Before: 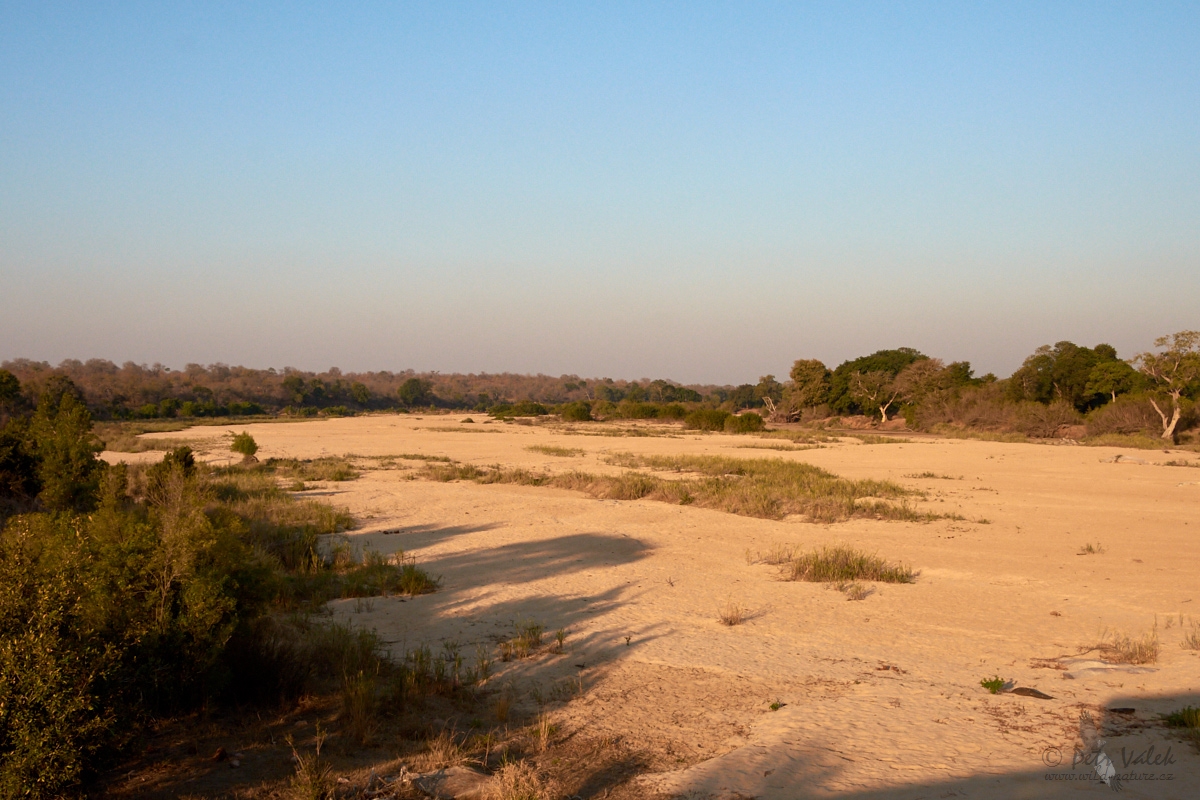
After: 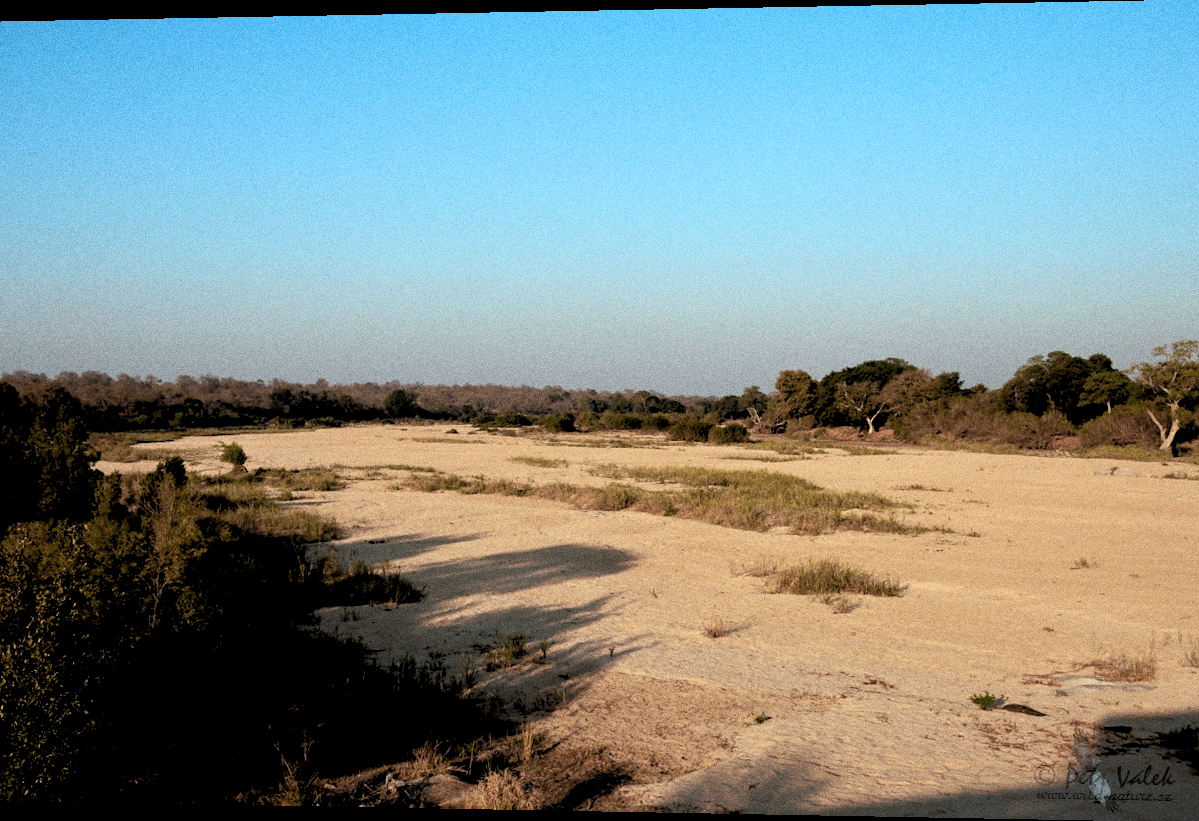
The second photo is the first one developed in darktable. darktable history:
color correction: highlights a* -11.71, highlights b* -15.58
rotate and perspective: lens shift (horizontal) -0.055, automatic cropping off
rgb levels: levels [[0.034, 0.472, 0.904], [0, 0.5, 1], [0, 0.5, 1]]
grain: coarseness 0.09 ISO, strength 40%
